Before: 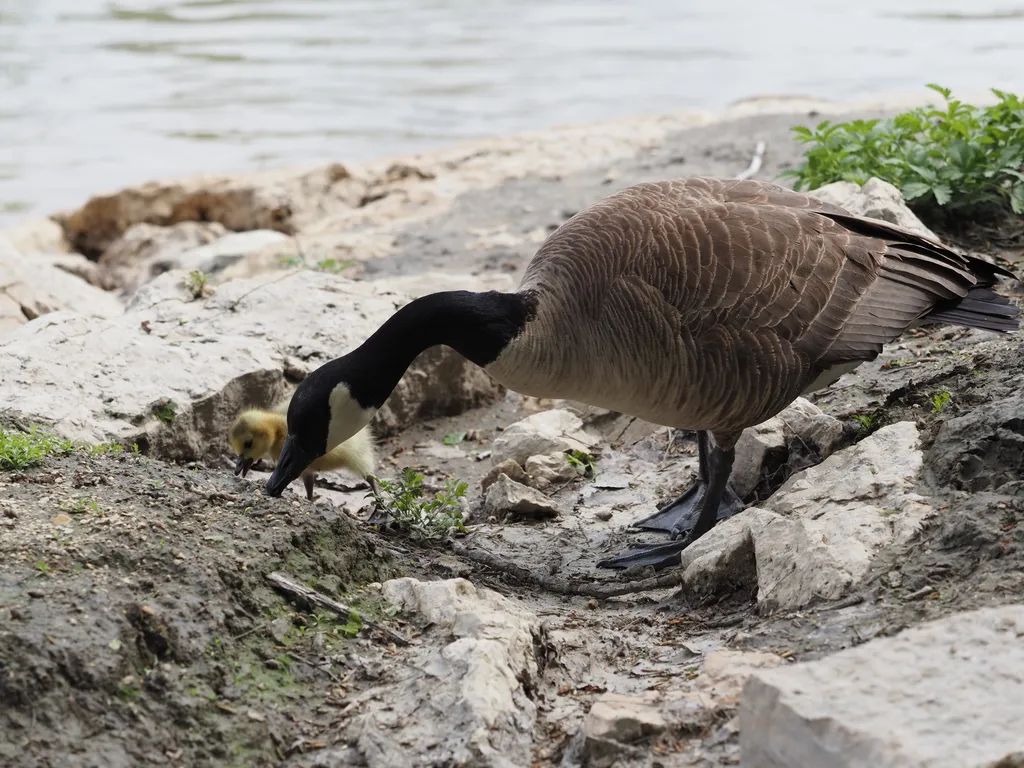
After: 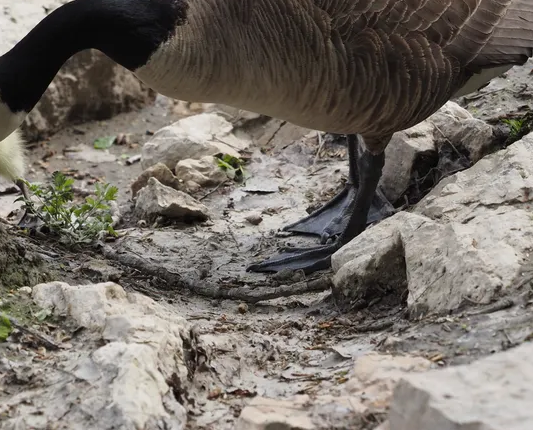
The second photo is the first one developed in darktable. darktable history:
crop: left 34.273%, top 38.623%, right 13.637%, bottom 5.275%
